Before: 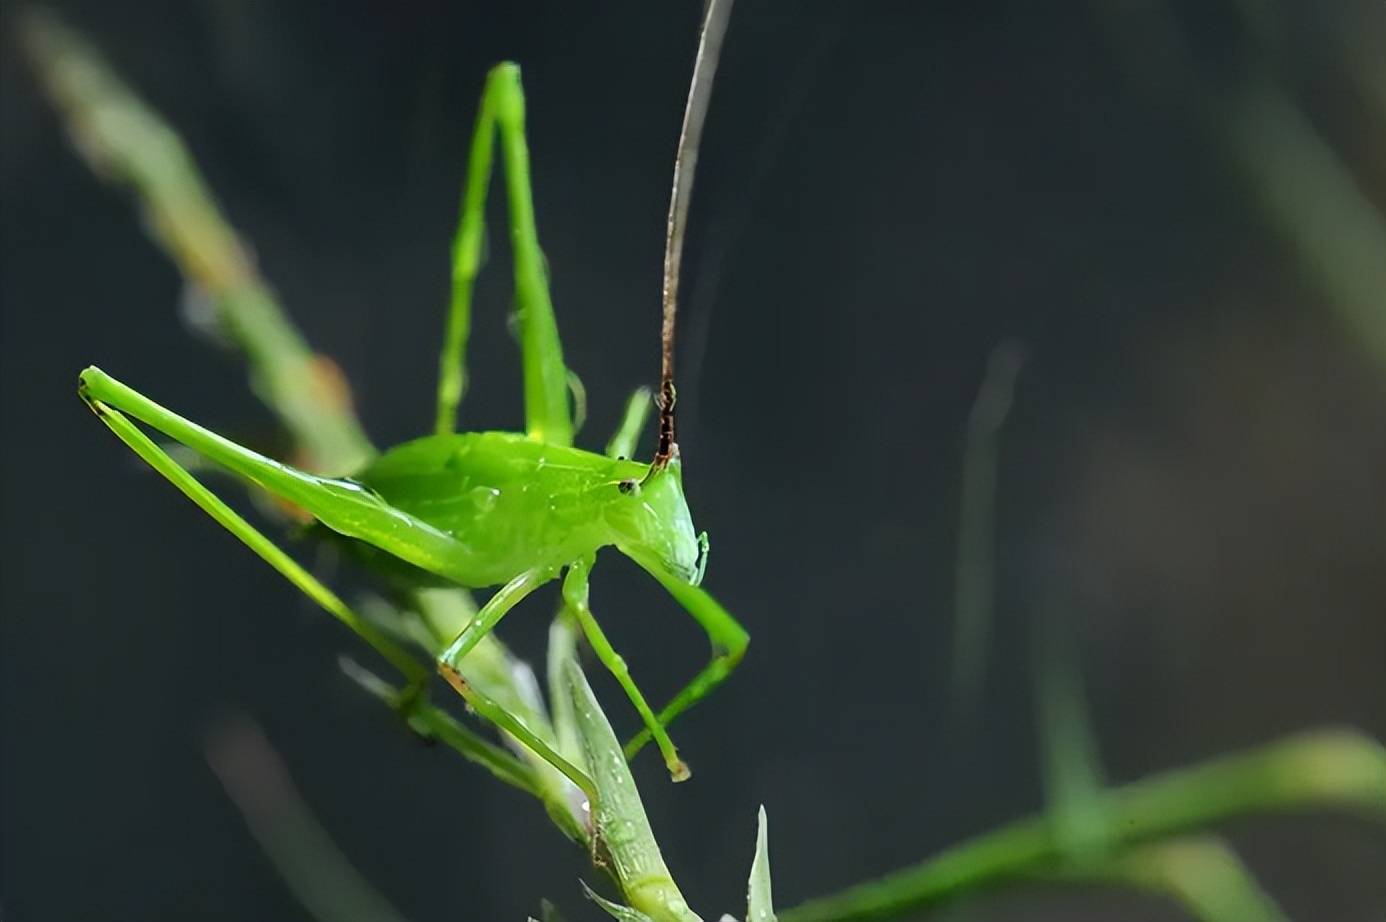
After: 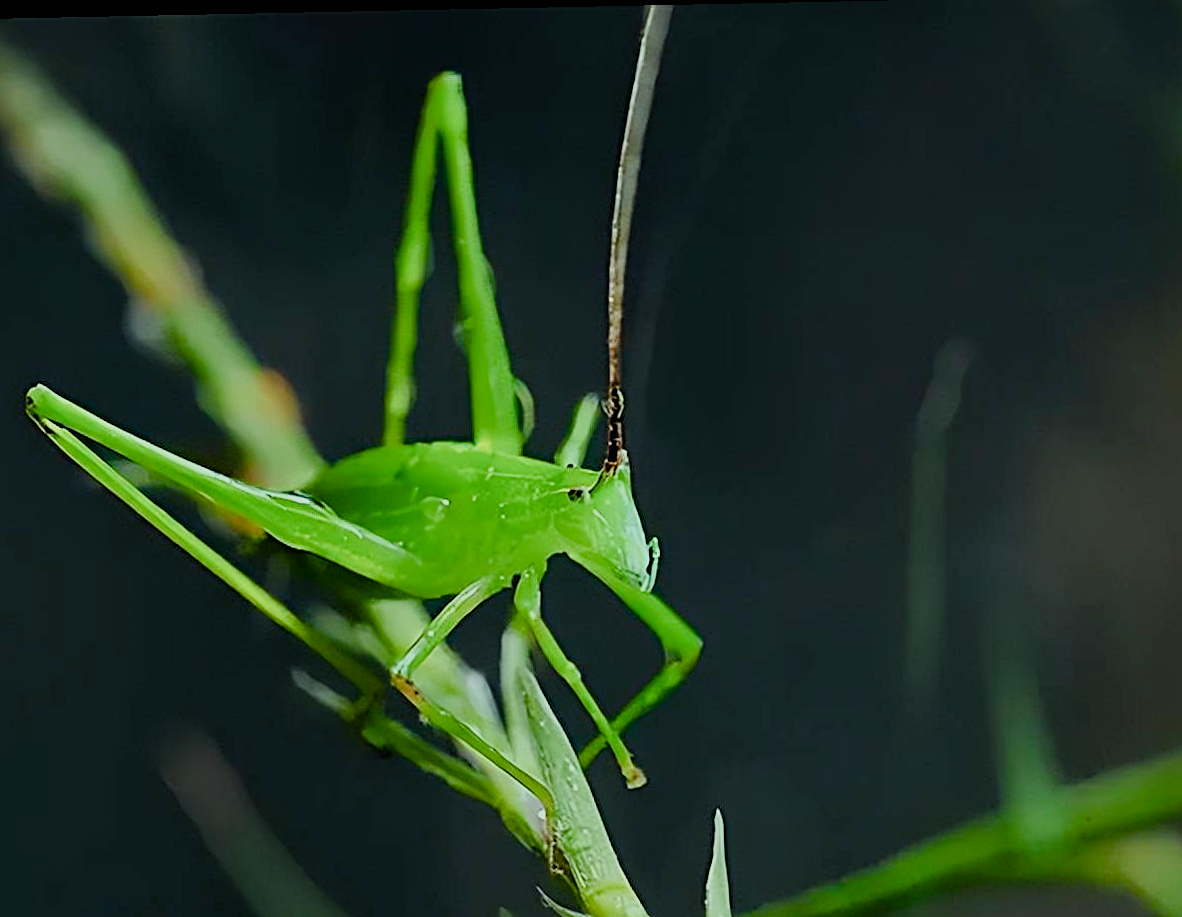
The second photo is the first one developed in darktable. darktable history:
color correction: highlights a* -8.64, highlights b* 3.22
exposure: compensate highlight preservation false
filmic rgb: black relative exposure -7.45 EV, white relative exposure 4.85 EV, threshold 6 EV, hardness 3.4, iterations of high-quality reconstruction 10, enable highlight reconstruction true
crop and rotate: angle 1.18°, left 4.342%, top 0.842%, right 11.475%, bottom 2.623%
sharpen: radius 2.83, amount 0.703
color balance rgb: linear chroma grading › global chroma 14.747%, perceptual saturation grading › global saturation 20%, perceptual saturation grading › highlights -49.959%, perceptual saturation grading › shadows 25.519%, global vibrance 15.563%
